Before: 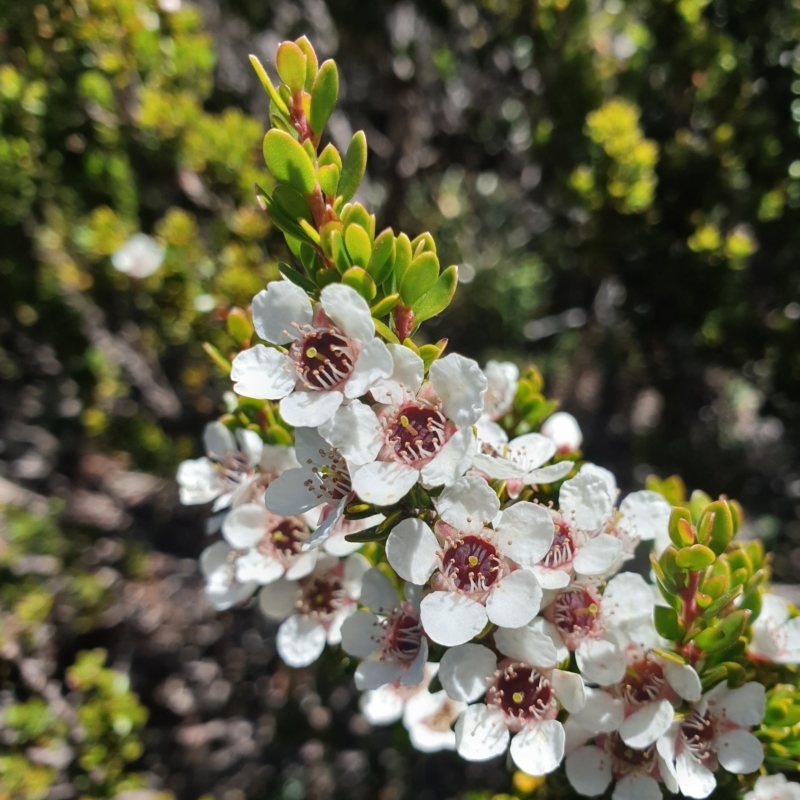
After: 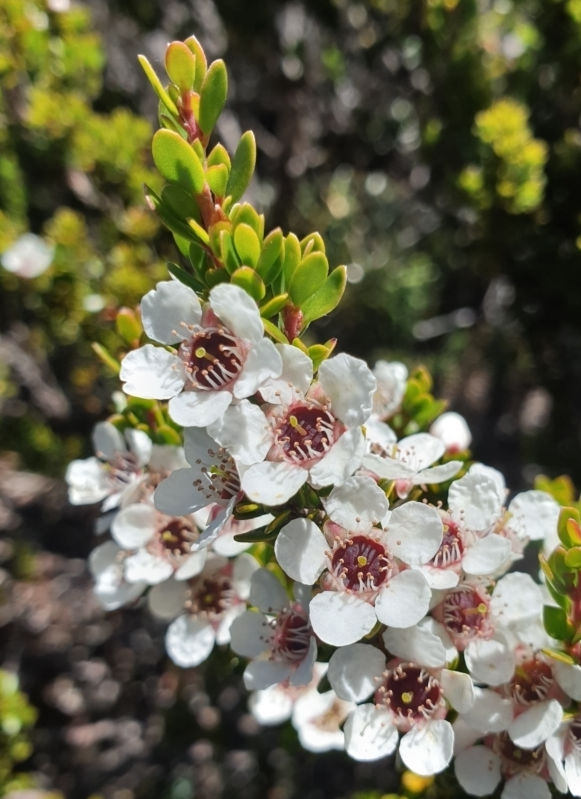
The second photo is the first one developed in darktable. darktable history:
crop: left 13.905%, right 13.395%
